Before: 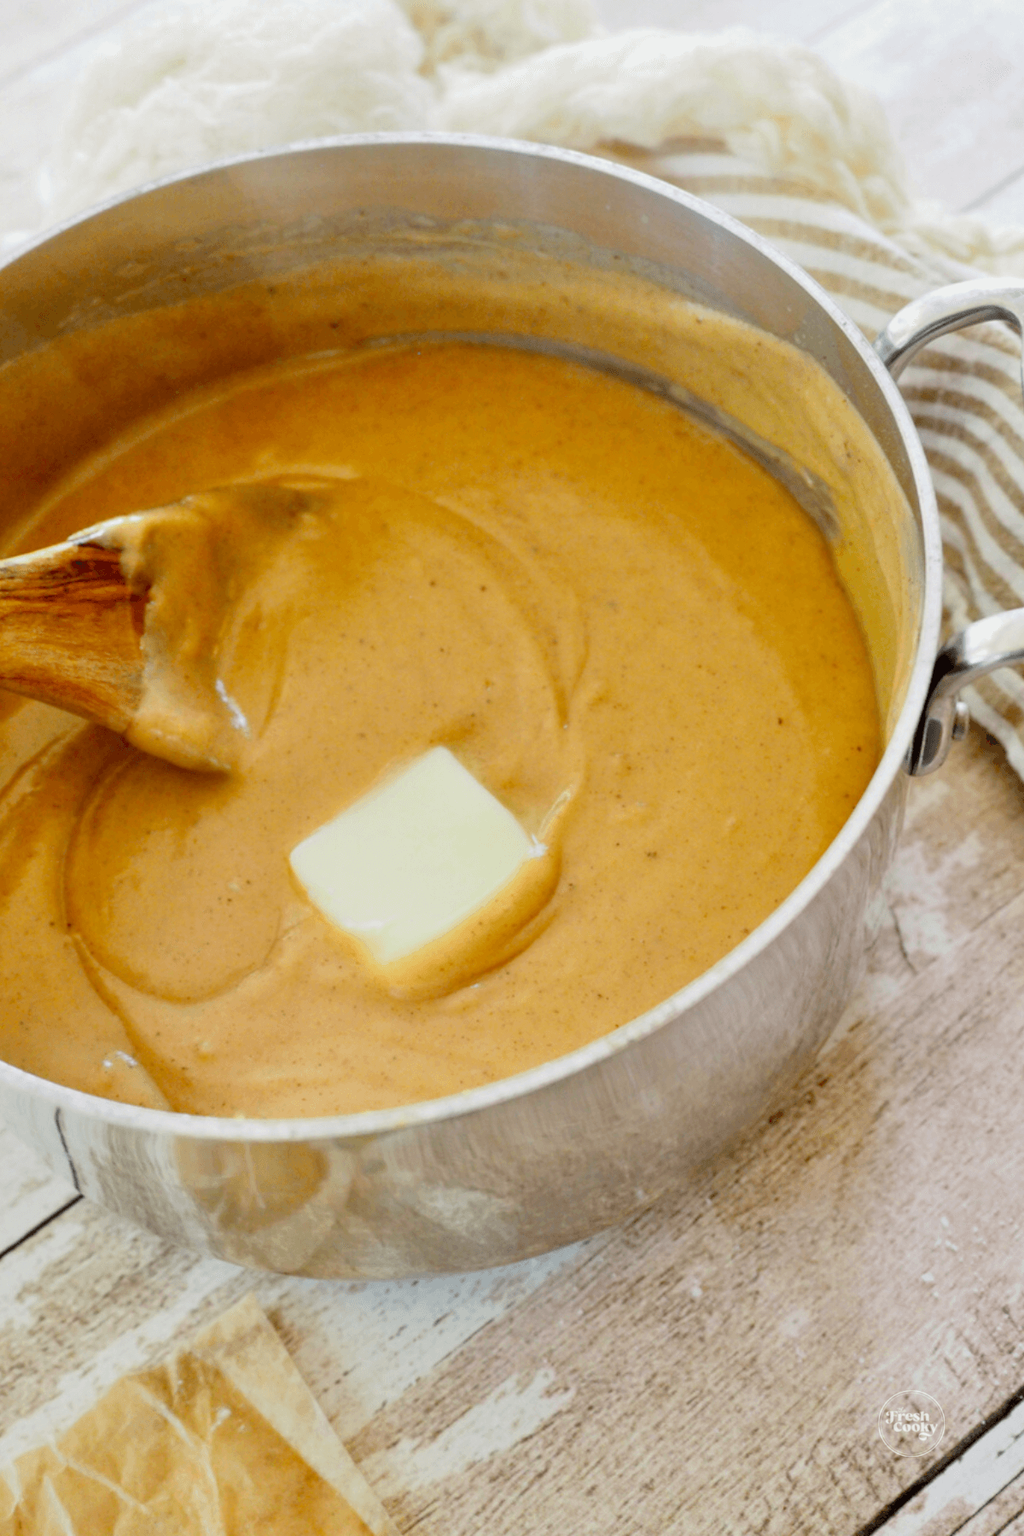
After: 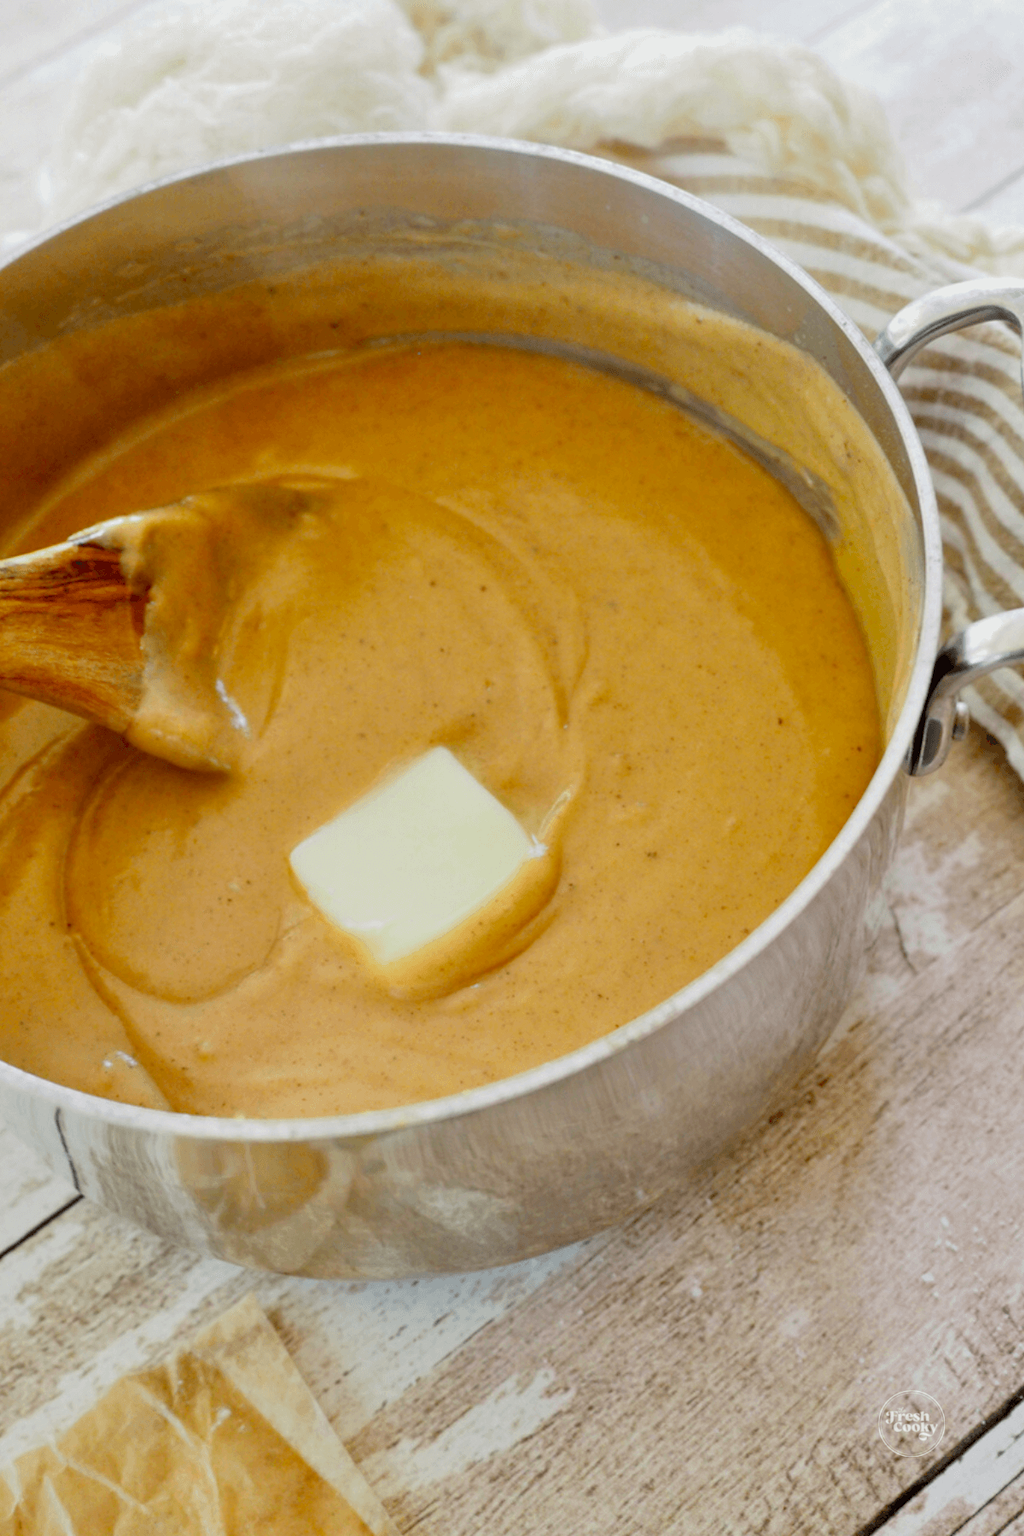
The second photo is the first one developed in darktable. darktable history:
tone curve: curves: ch0 [(0, 0) (0.915, 0.89) (1, 1)], color space Lab, independent channels, preserve colors none
